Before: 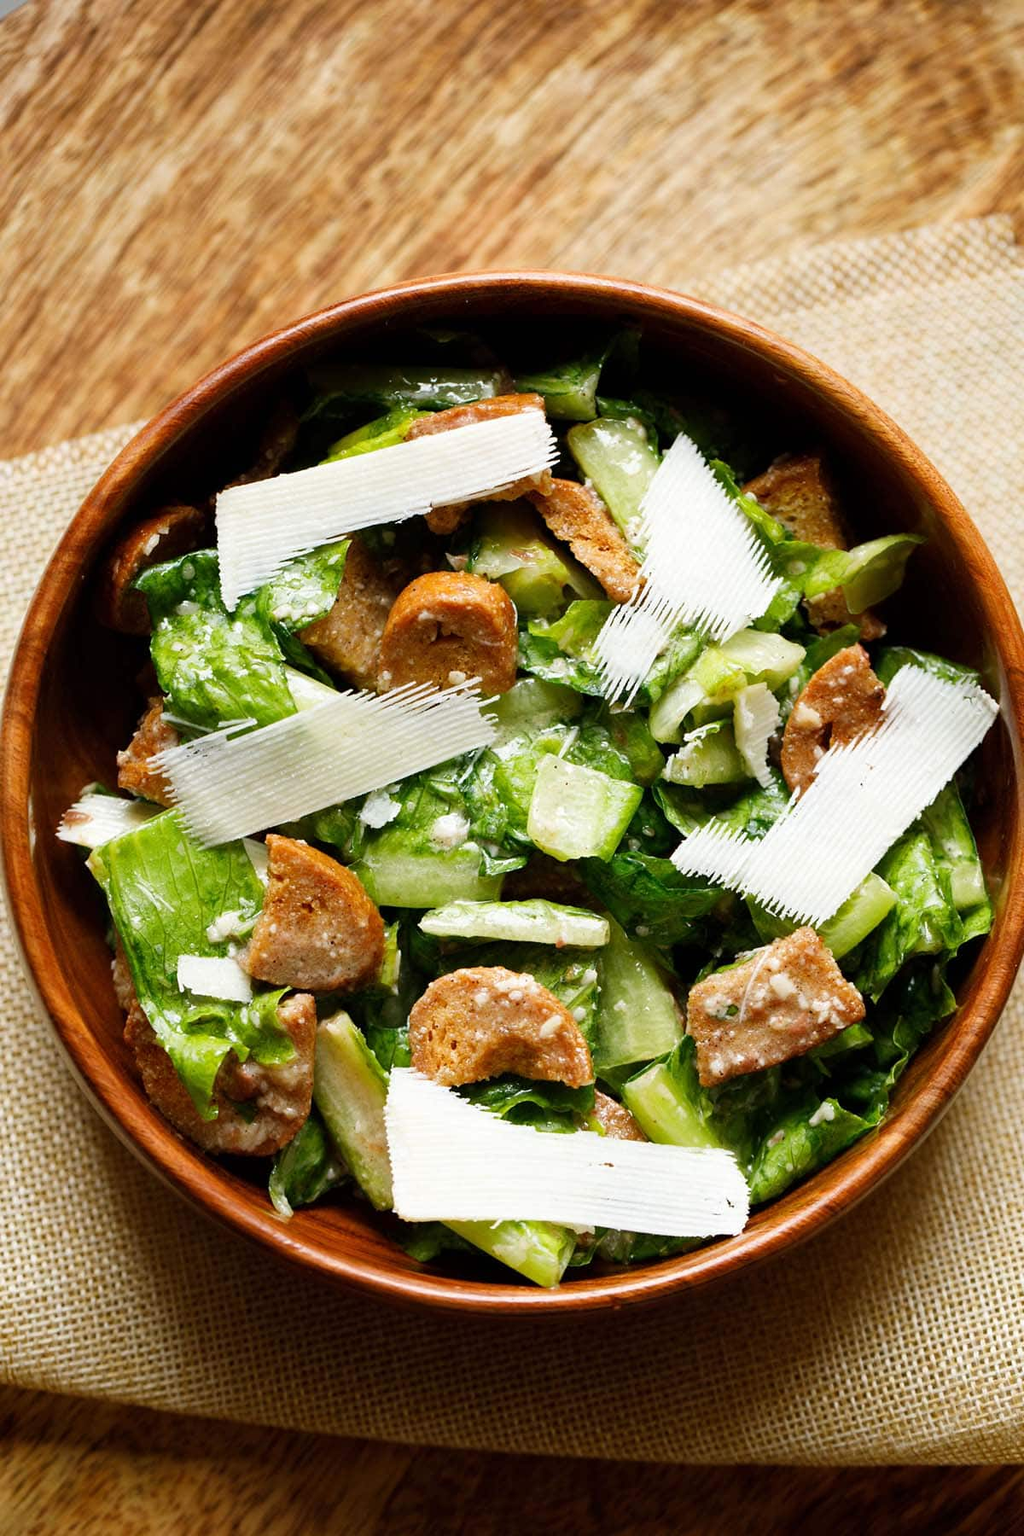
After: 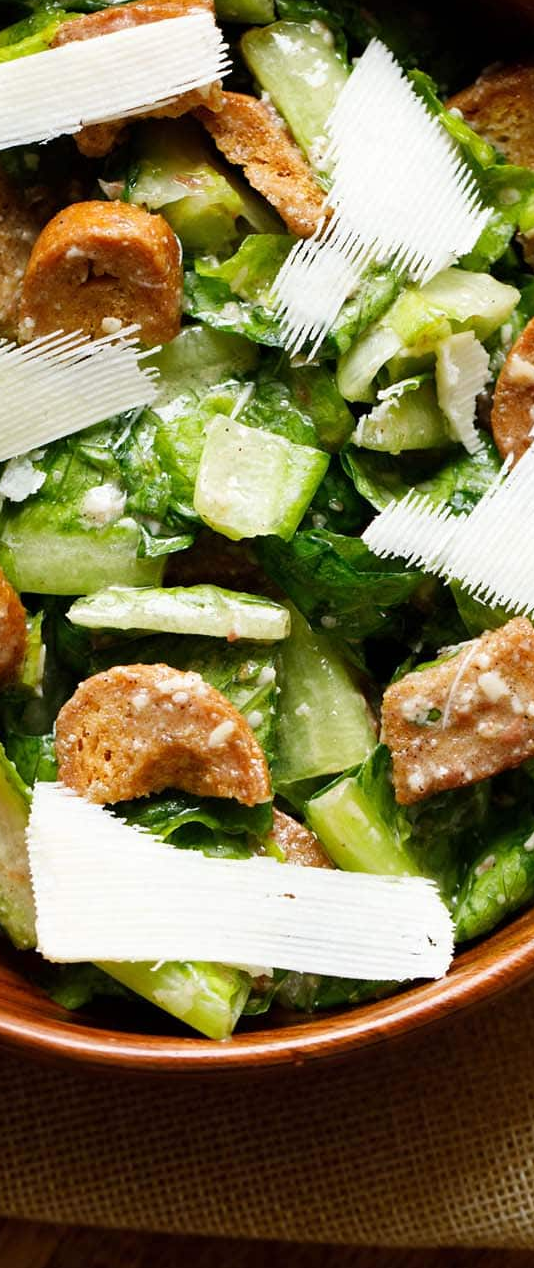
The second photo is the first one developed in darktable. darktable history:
crop: left 35.378%, top 26.061%, right 20.11%, bottom 3.443%
